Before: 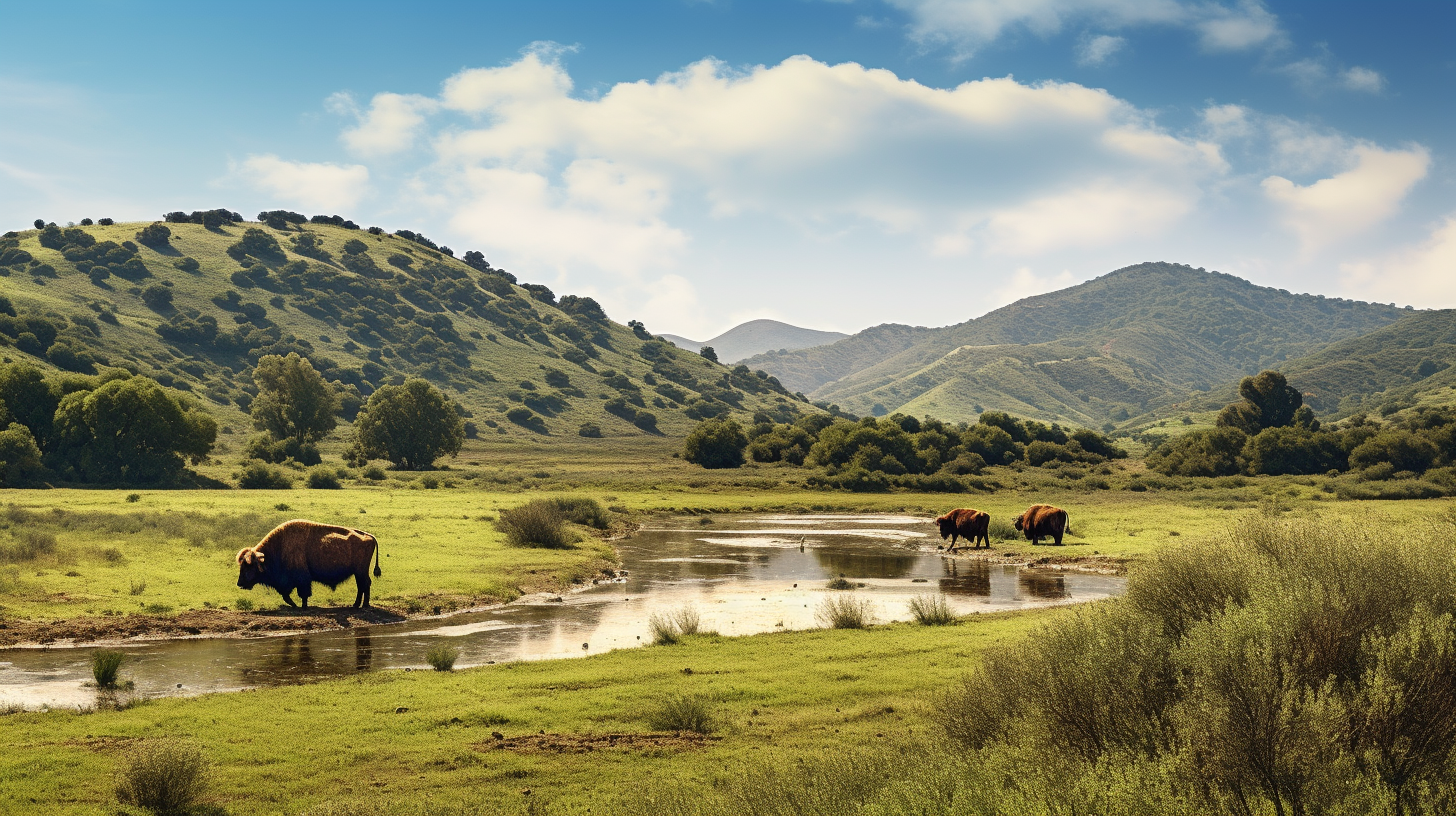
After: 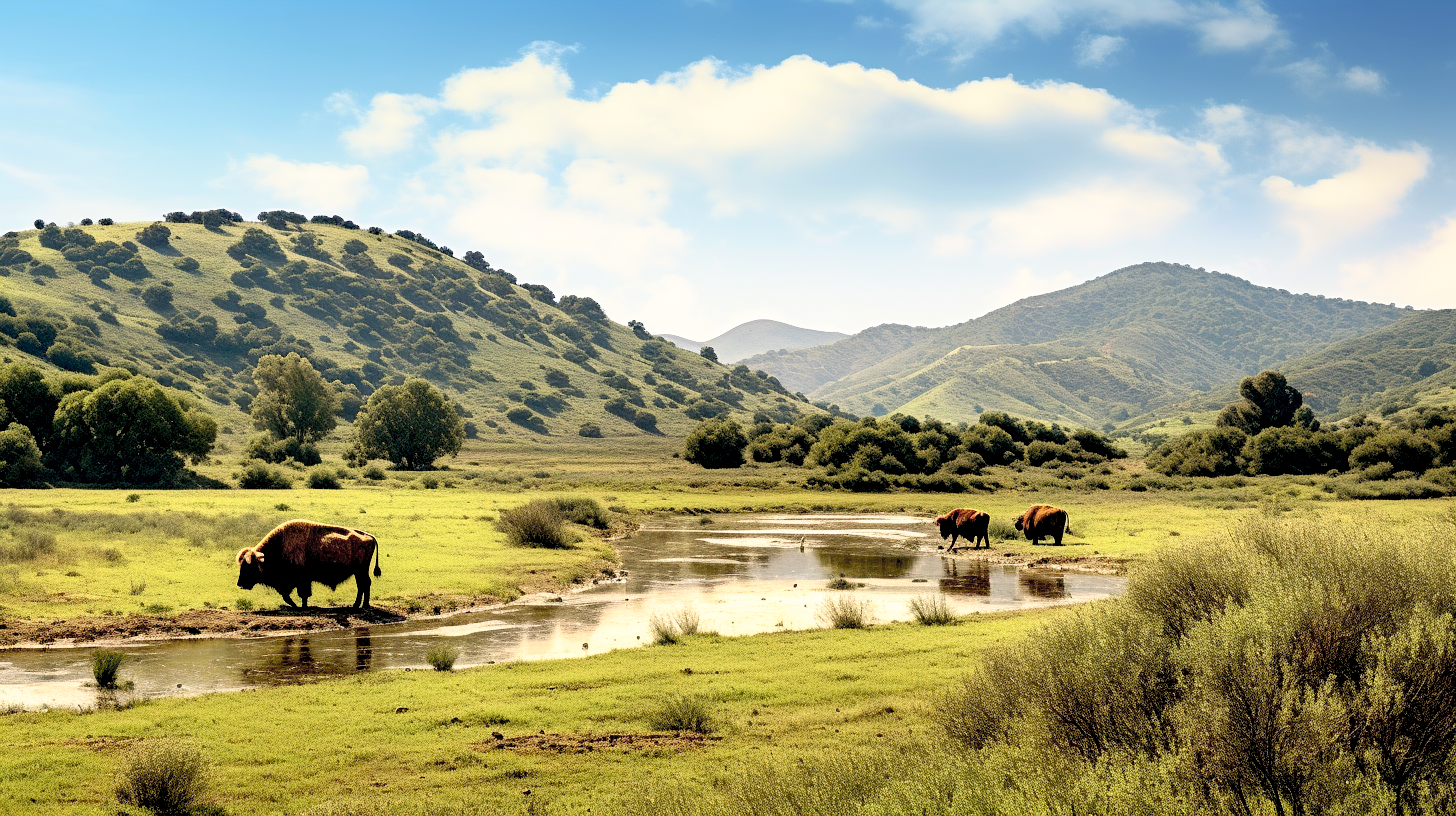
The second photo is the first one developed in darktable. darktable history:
base curve: curves: ch0 [(0.017, 0) (0.425, 0.441) (0.844, 0.933) (1, 1)], preserve colors none
contrast brightness saturation: contrast 0.136, brightness 0.224
